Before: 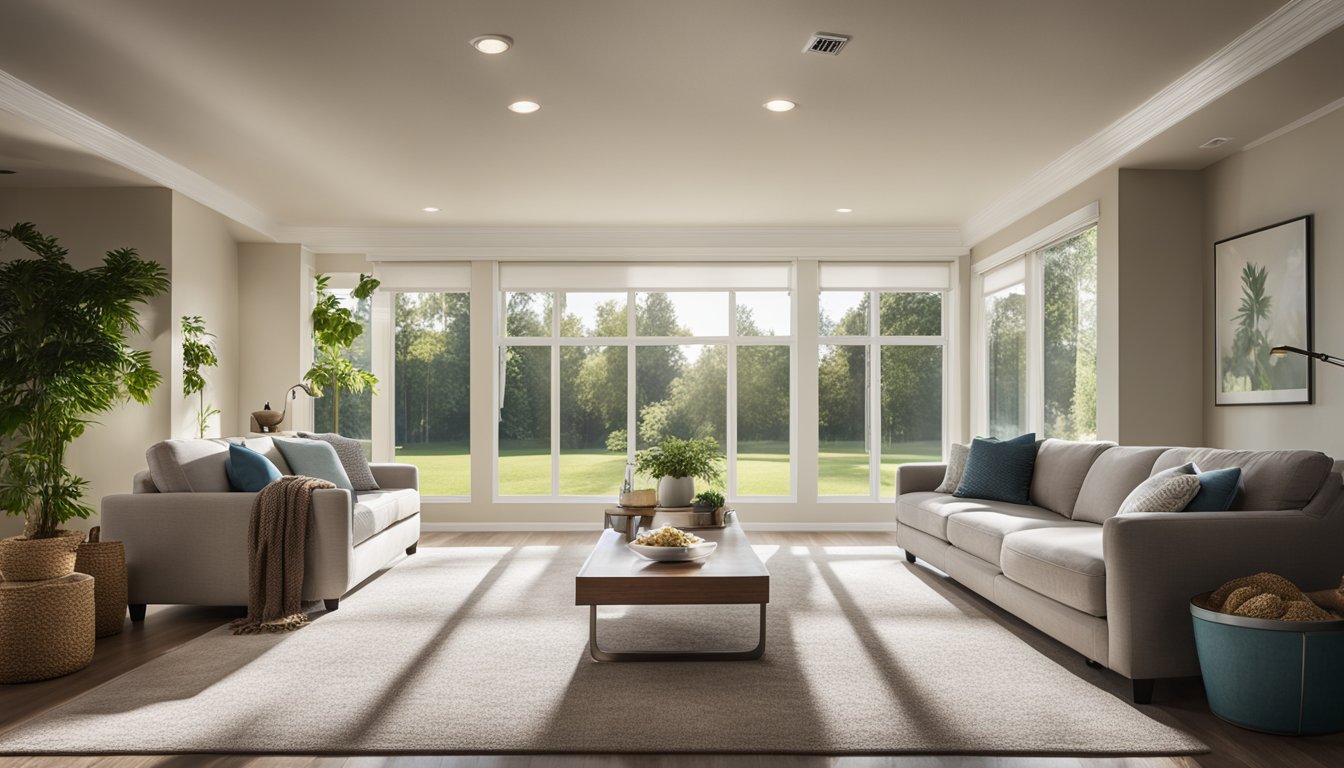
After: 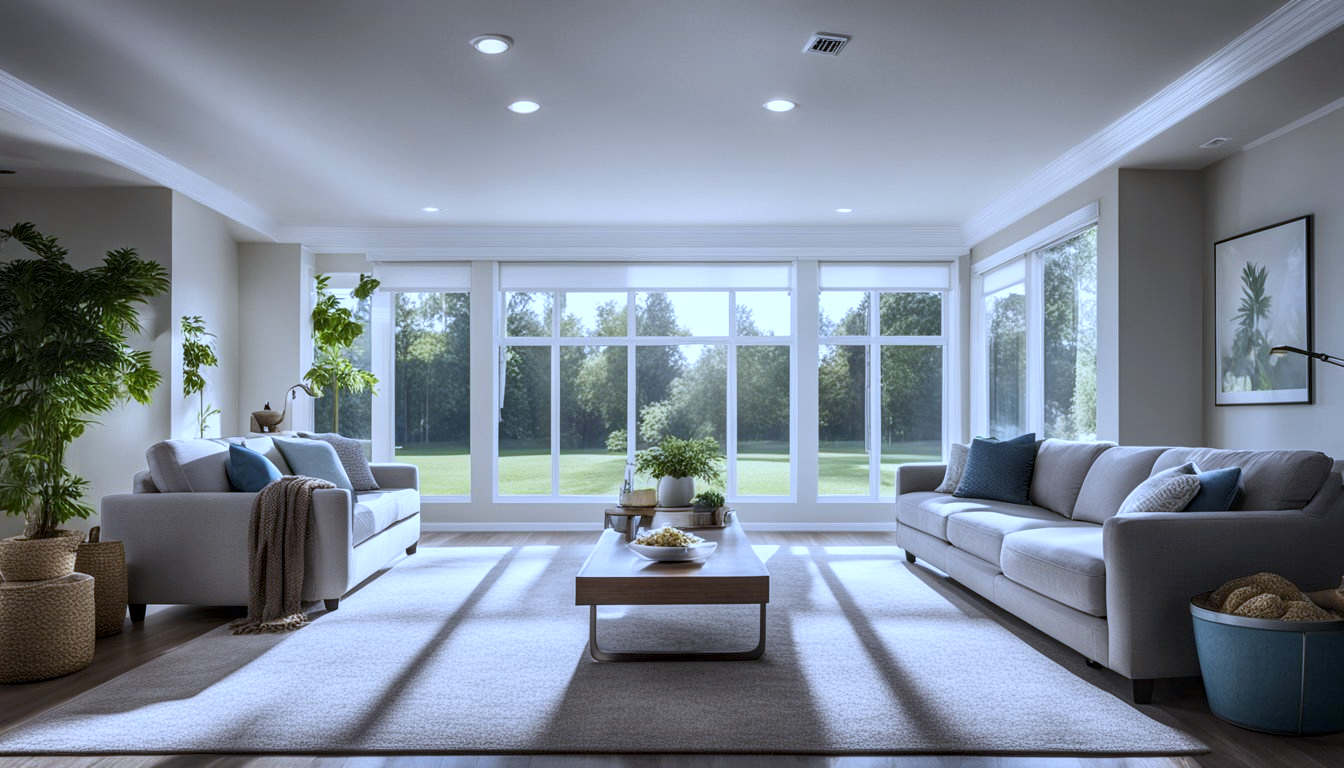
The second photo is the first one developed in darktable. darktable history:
local contrast: on, module defaults
white balance: red 0.871, blue 1.249
